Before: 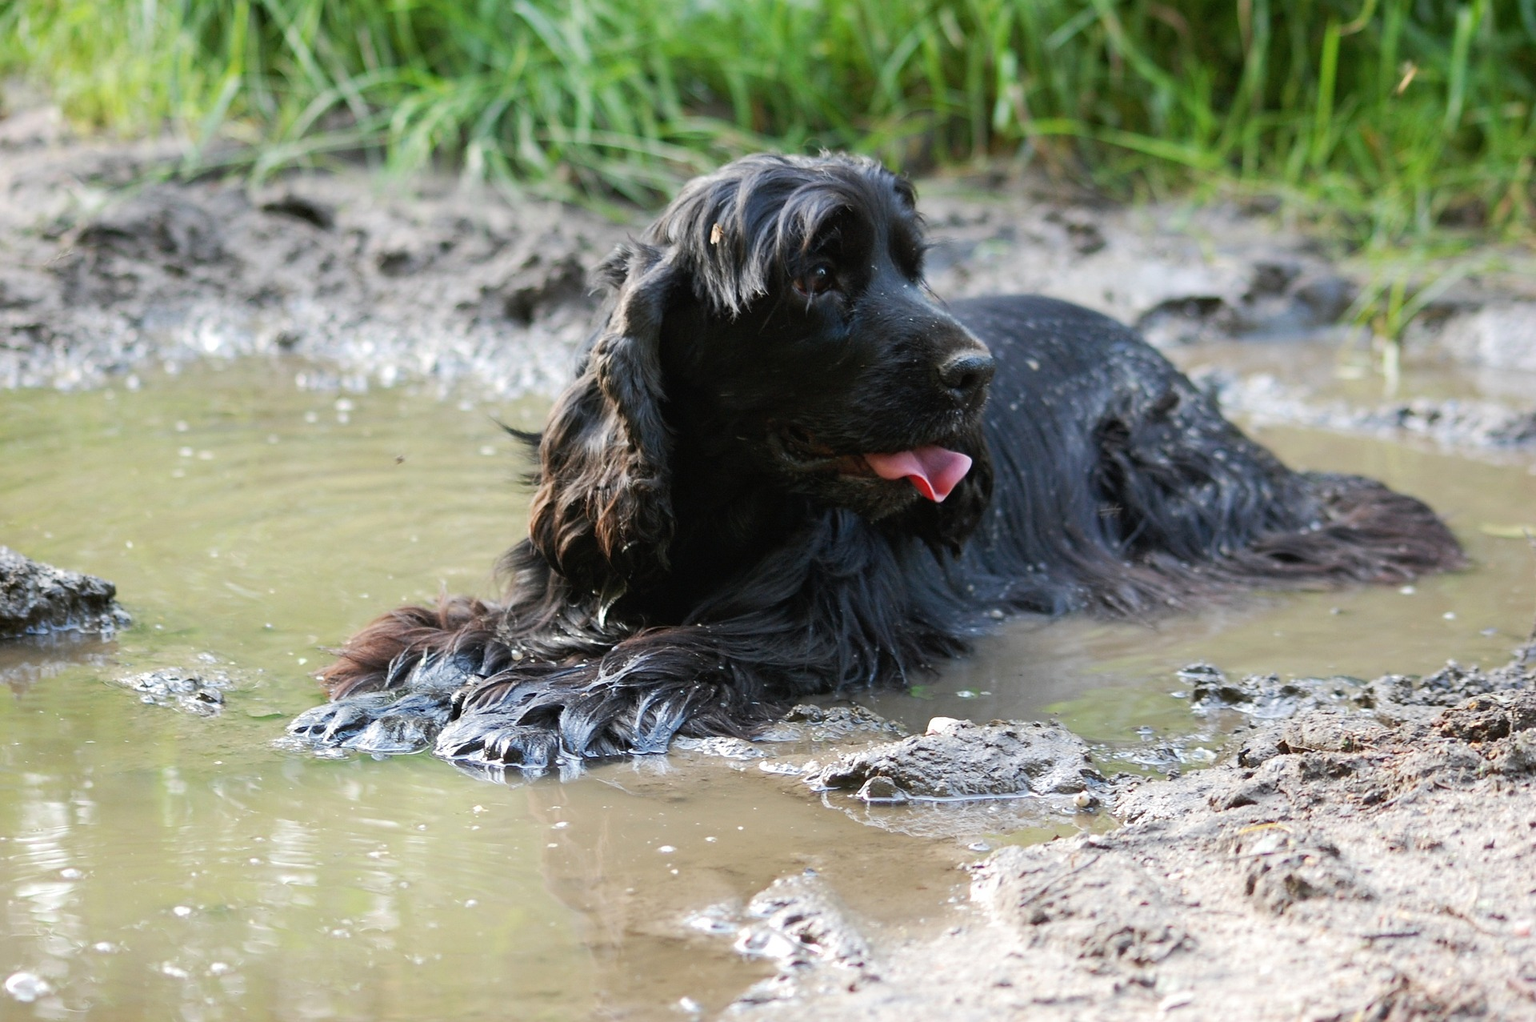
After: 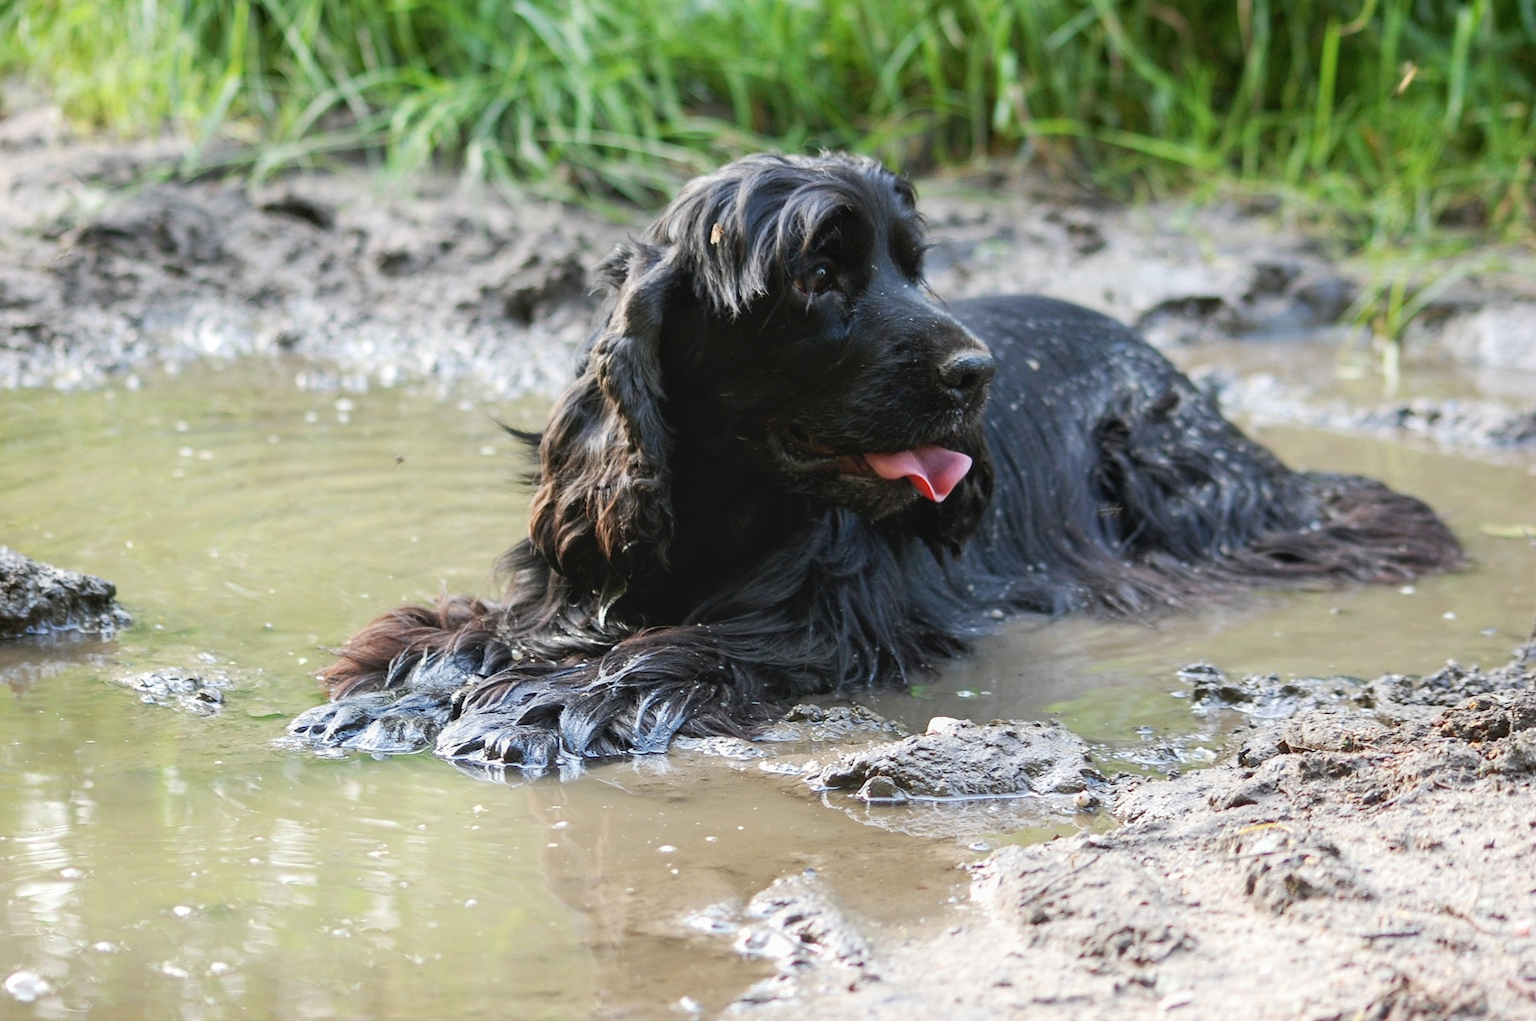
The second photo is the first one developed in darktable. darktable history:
tone curve: curves: ch0 [(0, 0) (0.003, 0.003) (0.011, 0.012) (0.025, 0.026) (0.044, 0.046) (0.069, 0.072) (0.1, 0.104) (0.136, 0.141) (0.177, 0.185) (0.224, 0.234) (0.277, 0.289) (0.335, 0.349) (0.399, 0.415) (0.468, 0.488) (0.543, 0.566) (0.623, 0.649) (0.709, 0.739) (0.801, 0.834) (0.898, 0.923) (1, 1)], color space Lab, independent channels, preserve colors none
local contrast: detail 110%
